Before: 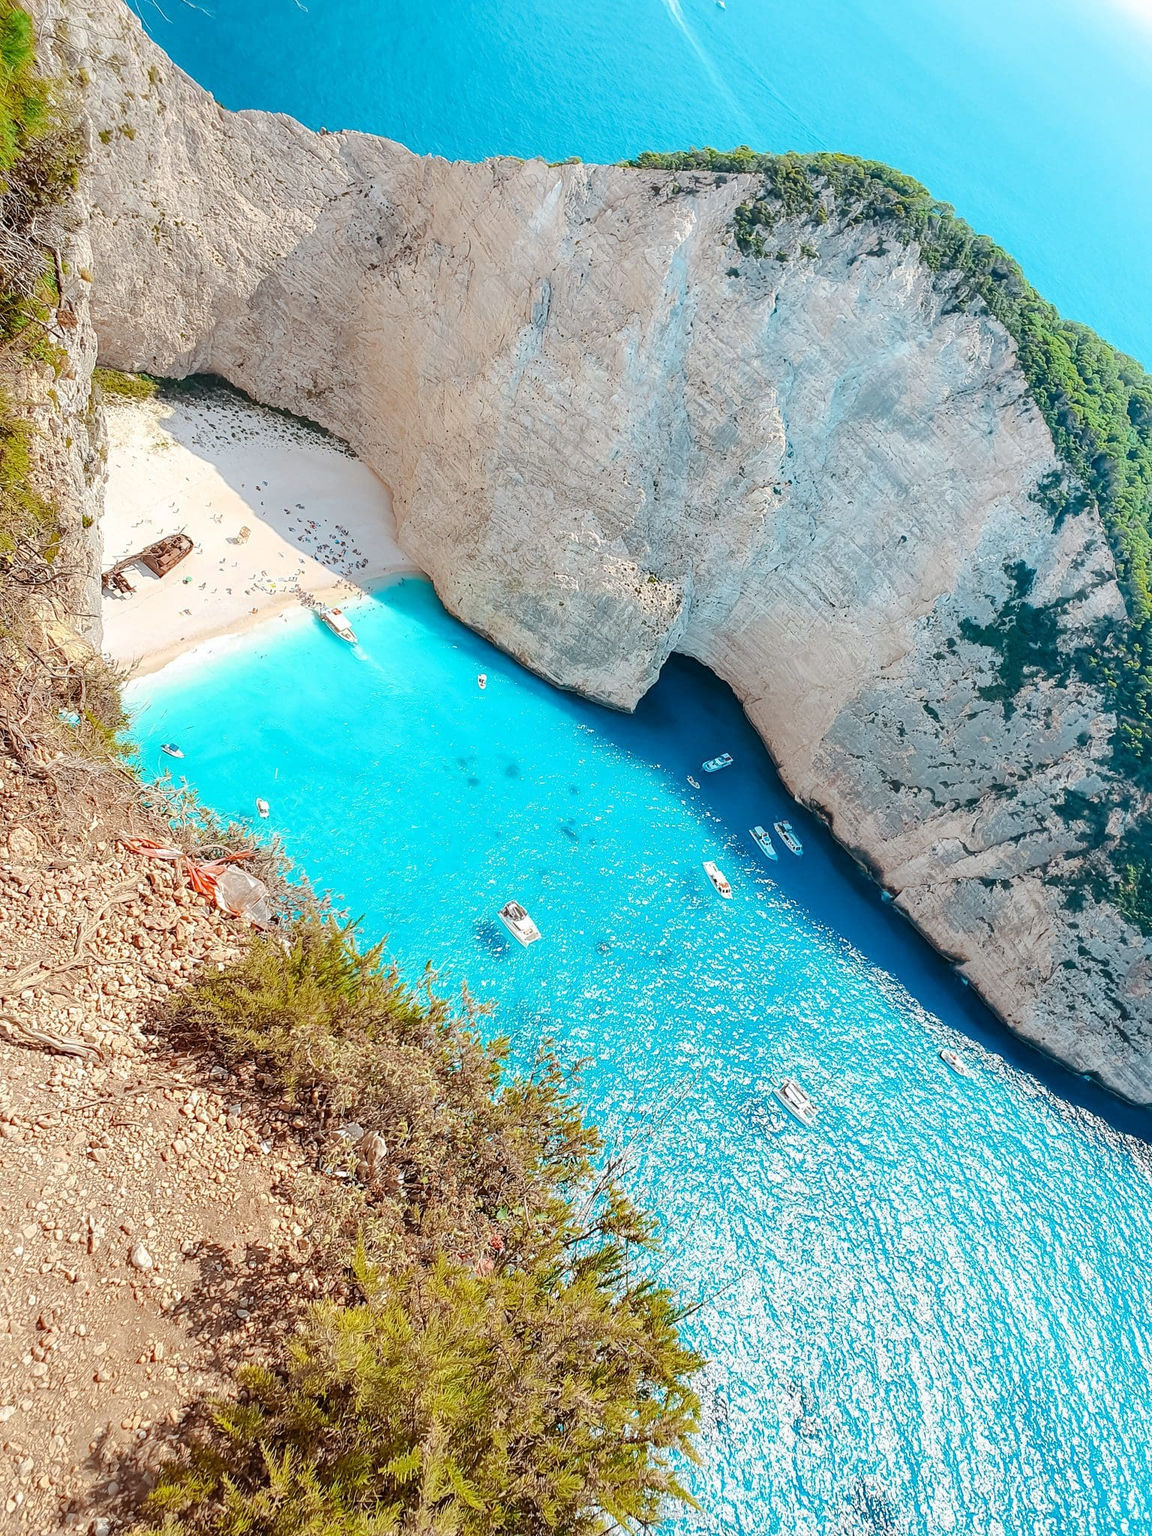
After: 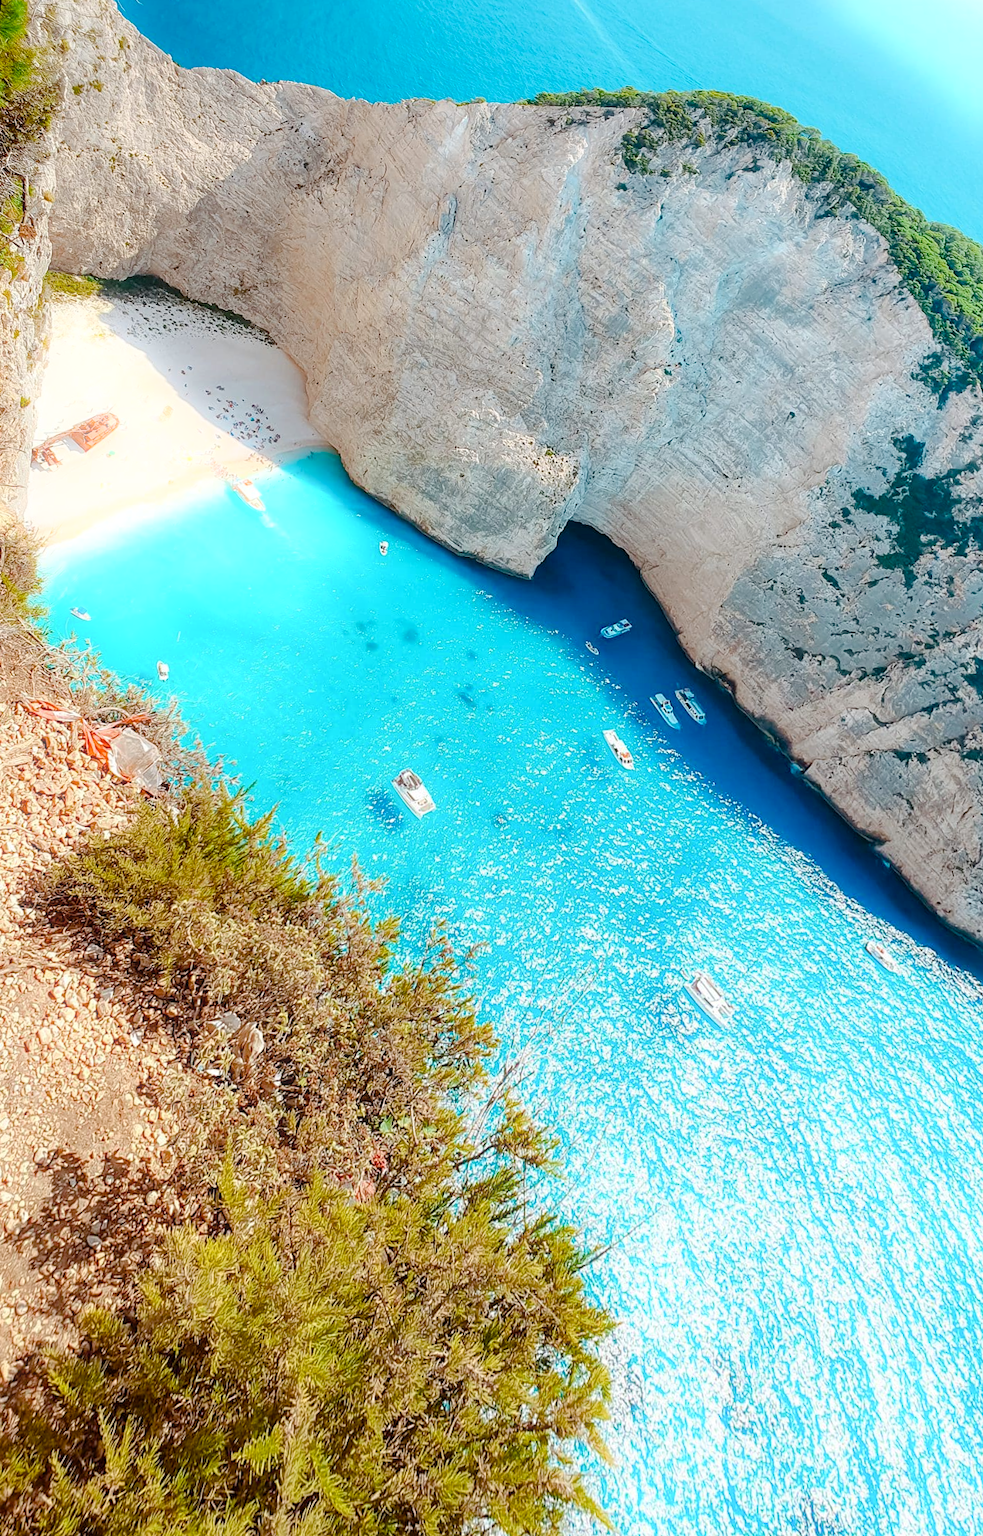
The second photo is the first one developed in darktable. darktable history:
color balance rgb: perceptual saturation grading › global saturation 20%, perceptual saturation grading › highlights -25%, perceptual saturation grading › shadows 50%
rotate and perspective: rotation 0.72°, lens shift (vertical) -0.352, lens shift (horizontal) -0.051, crop left 0.152, crop right 0.859, crop top 0.019, crop bottom 0.964
bloom: size 5%, threshold 95%, strength 15%
